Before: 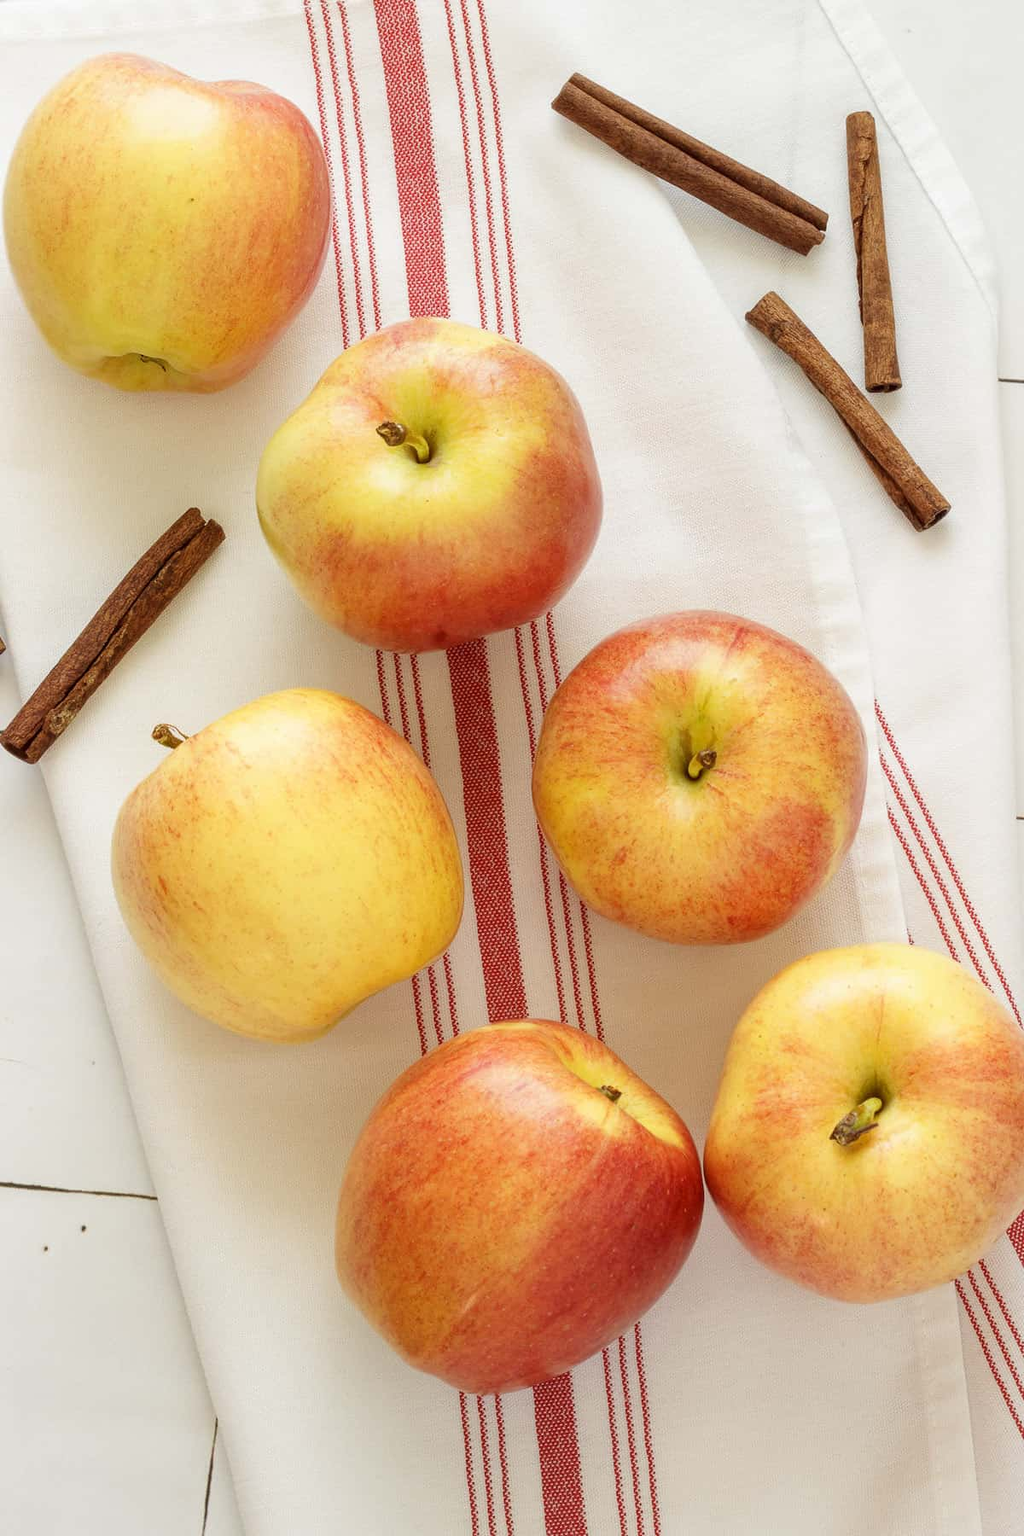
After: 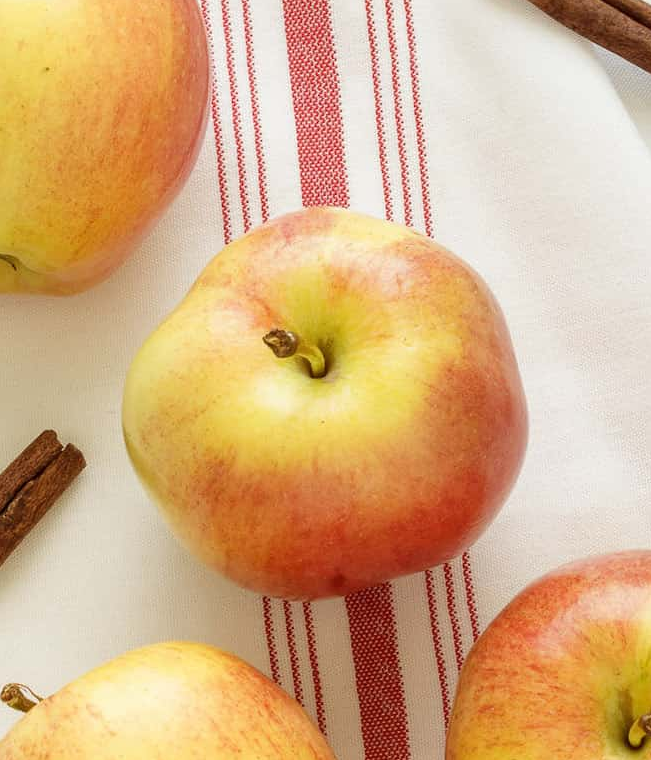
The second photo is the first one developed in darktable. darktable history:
crop: left 14.912%, top 9.218%, right 30.835%, bottom 48.511%
